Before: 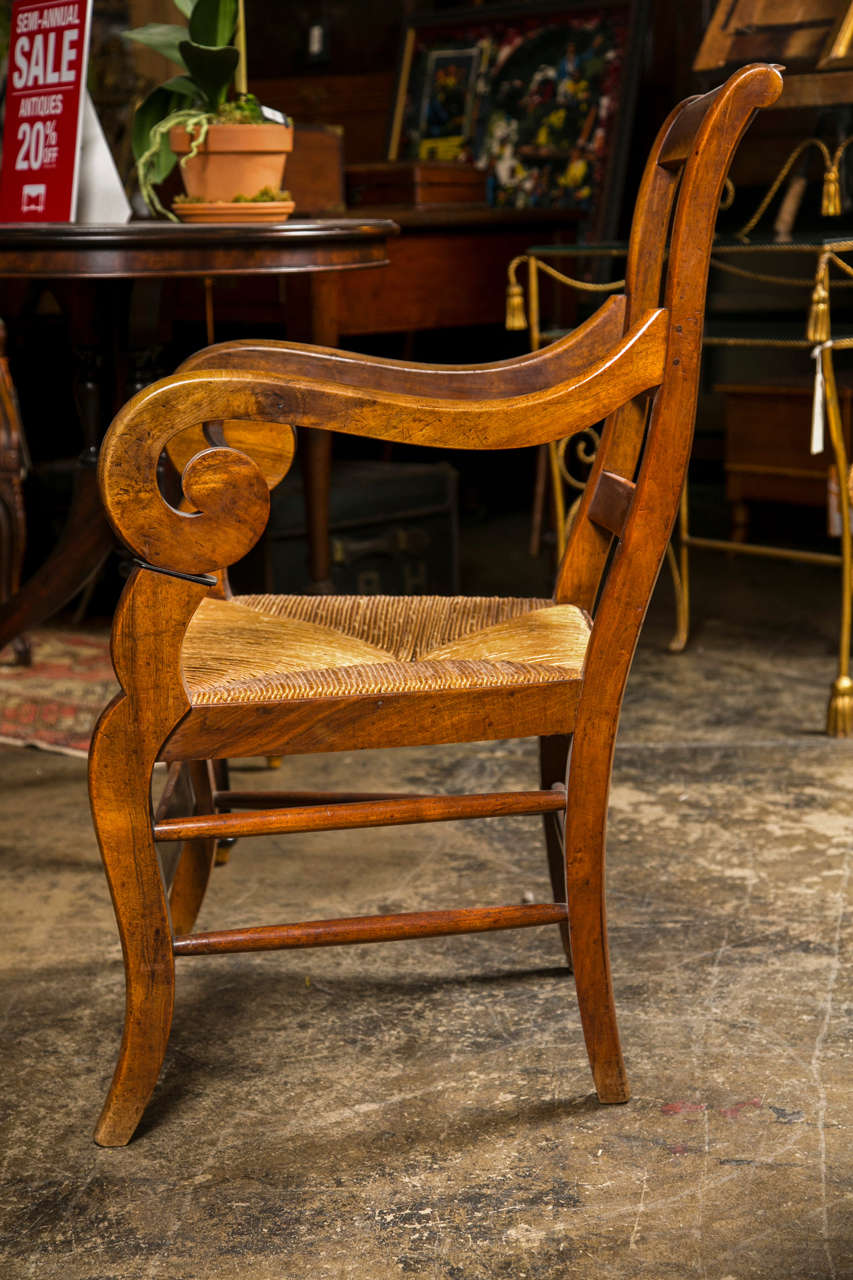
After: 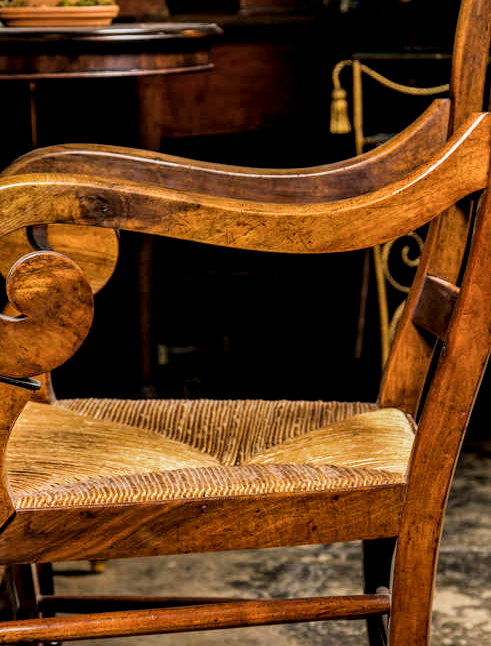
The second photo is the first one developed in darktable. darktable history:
crop: left 20.713%, top 15.351%, right 21.626%, bottom 34.144%
filmic rgb: middle gray luminance 28.84%, black relative exposure -10.32 EV, white relative exposure 5.48 EV, target black luminance 0%, hardness 3.93, latitude 1.44%, contrast 1.126, highlights saturation mix 4.43%, shadows ↔ highlights balance 14.51%
local contrast: detail 150%
